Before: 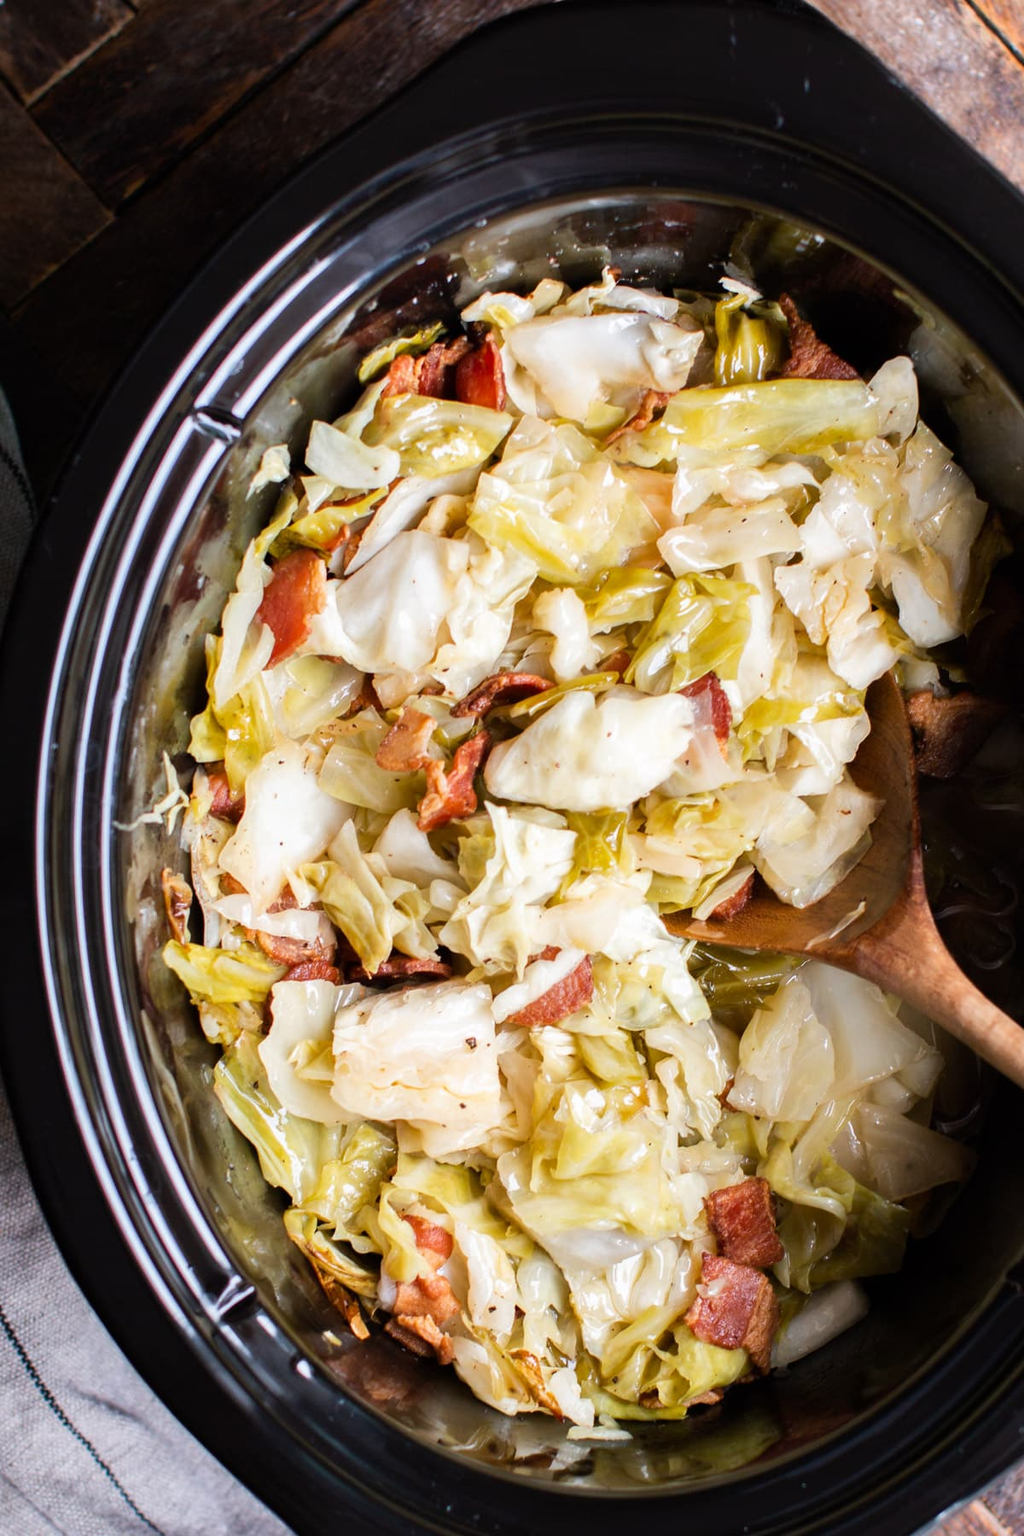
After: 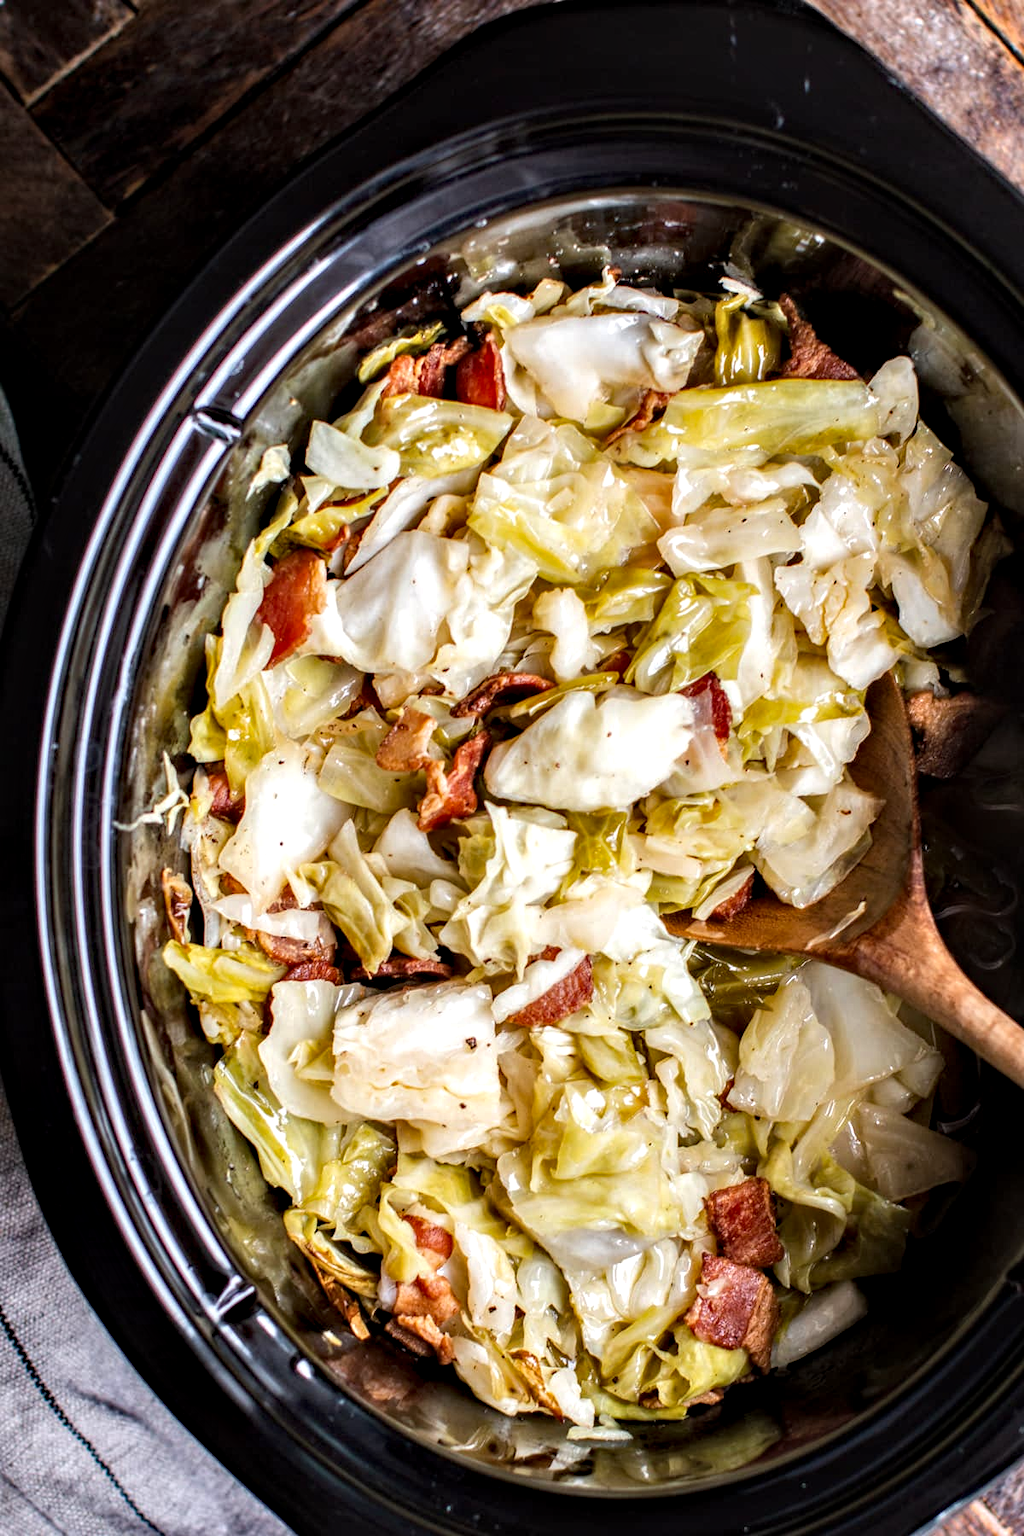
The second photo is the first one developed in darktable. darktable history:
contrast equalizer: y [[0.535, 0.543, 0.548, 0.548, 0.542, 0.532], [0.5 ×6], [0.5 ×6], [0 ×6], [0 ×6]]
local contrast: detail 139%
haze removal: adaptive false
